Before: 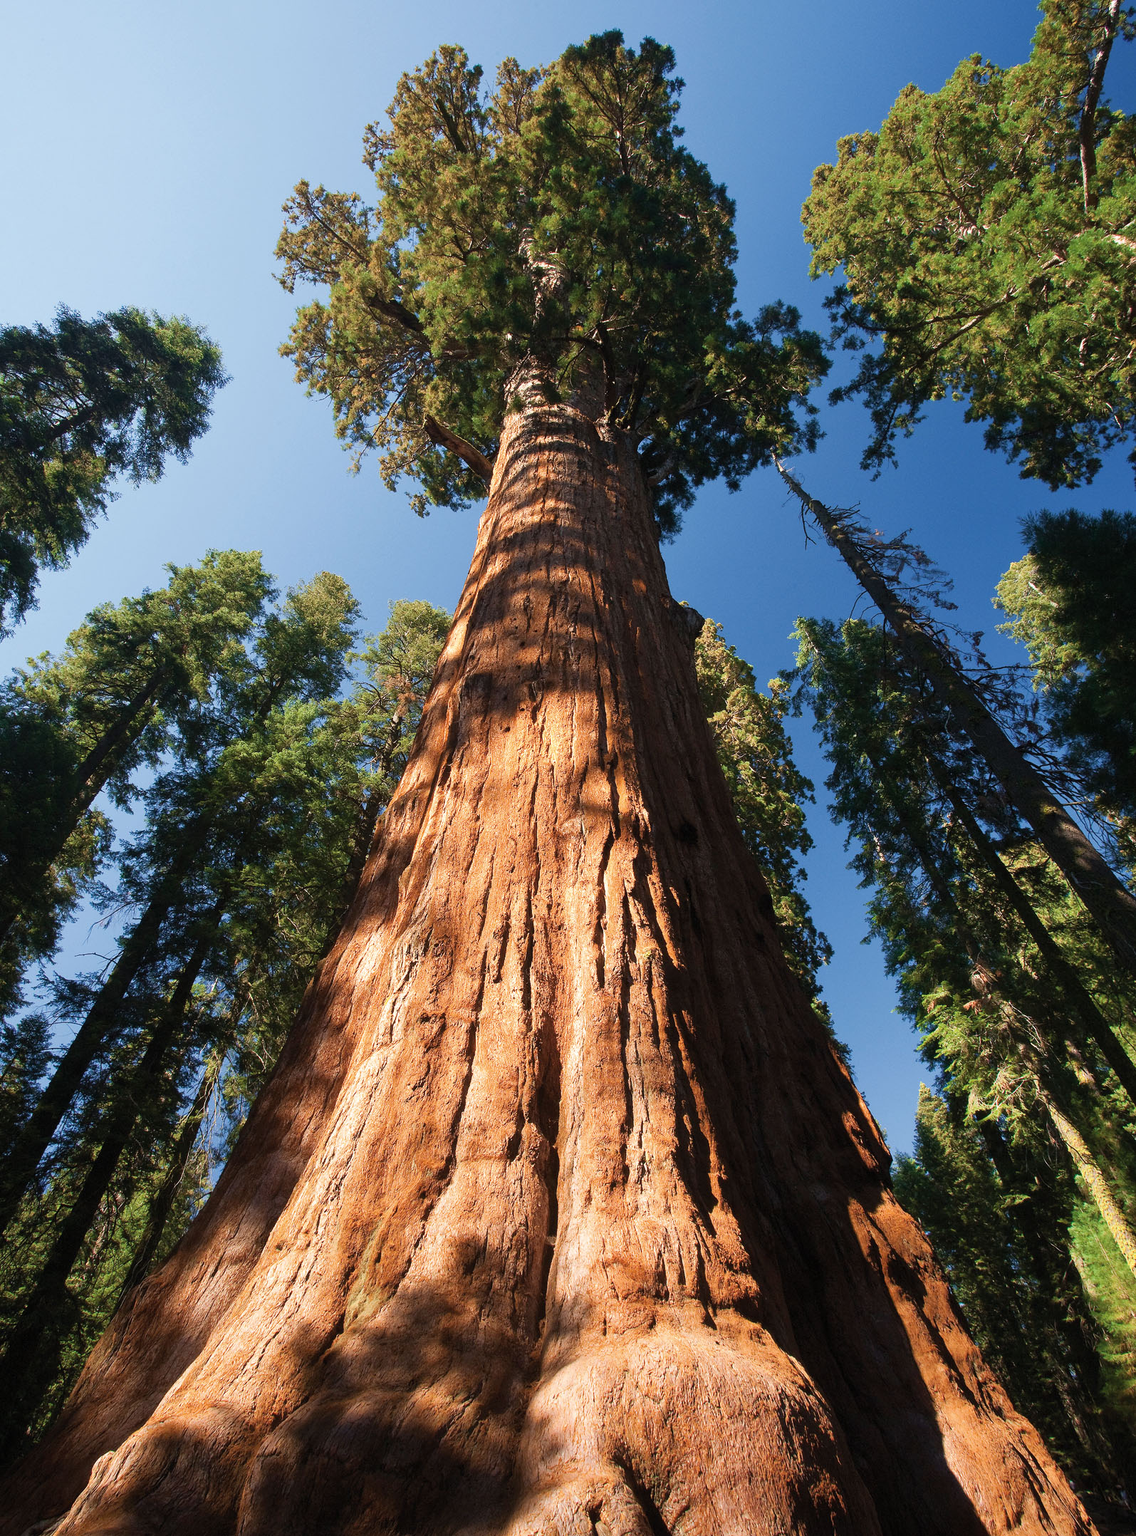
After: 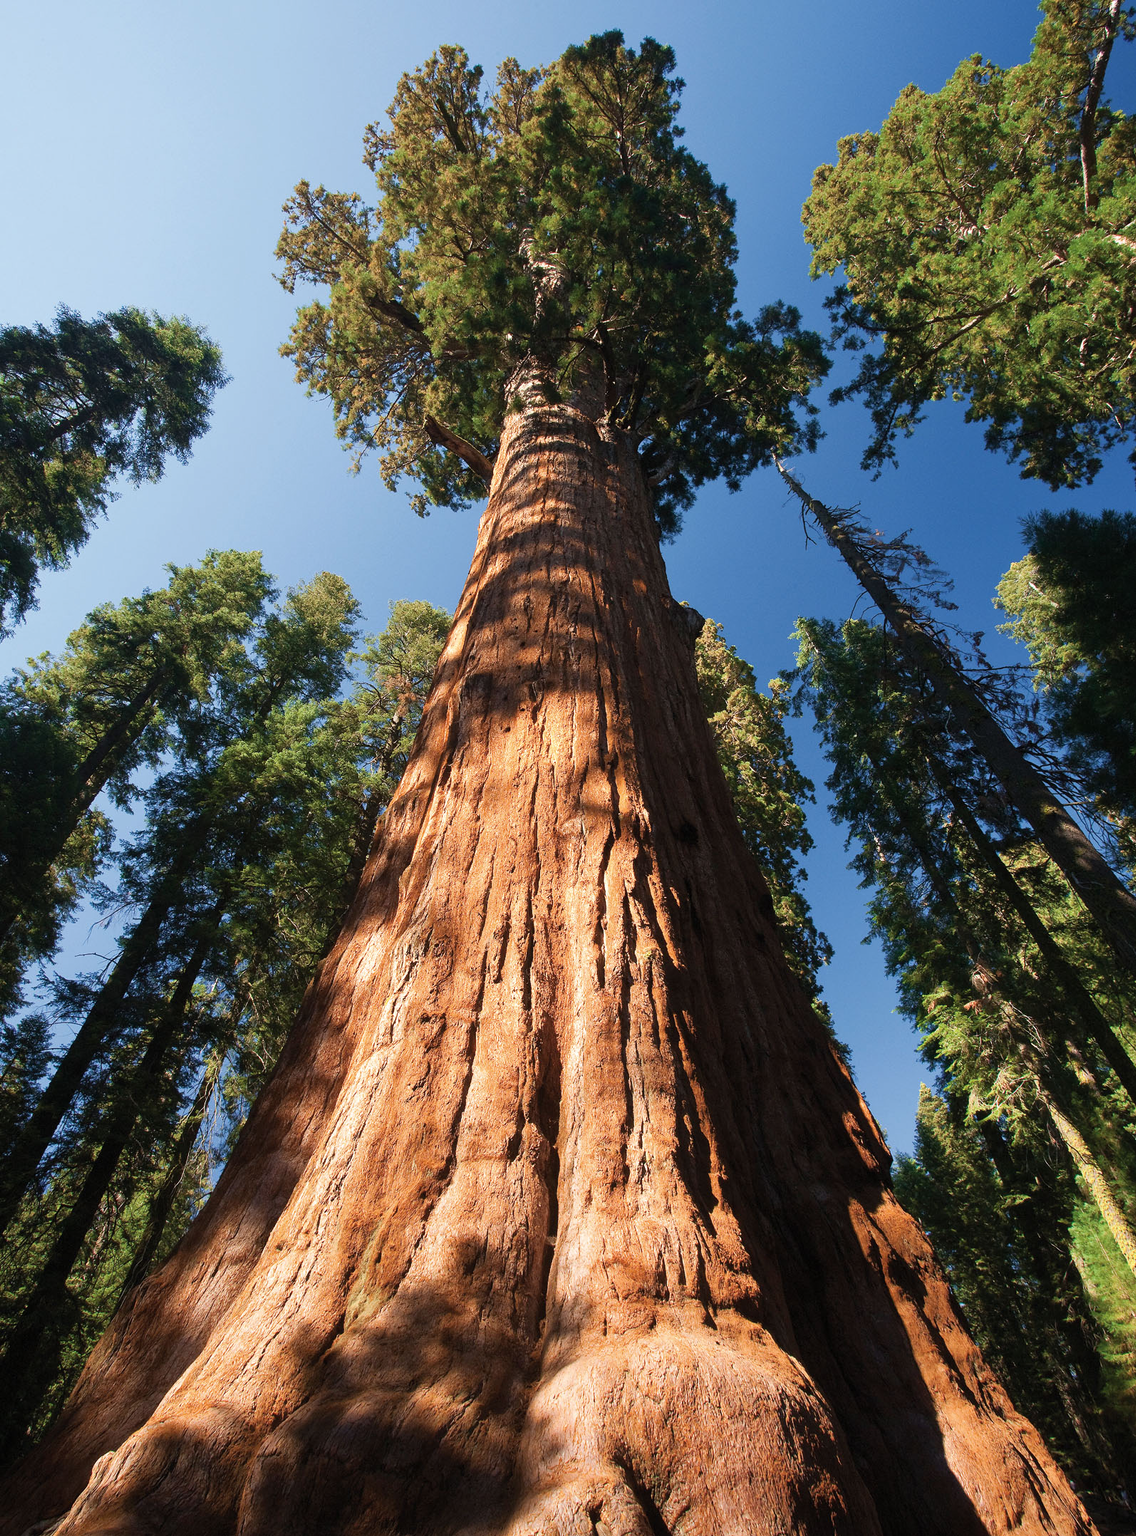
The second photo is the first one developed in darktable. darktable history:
color balance: output saturation 98.5%
